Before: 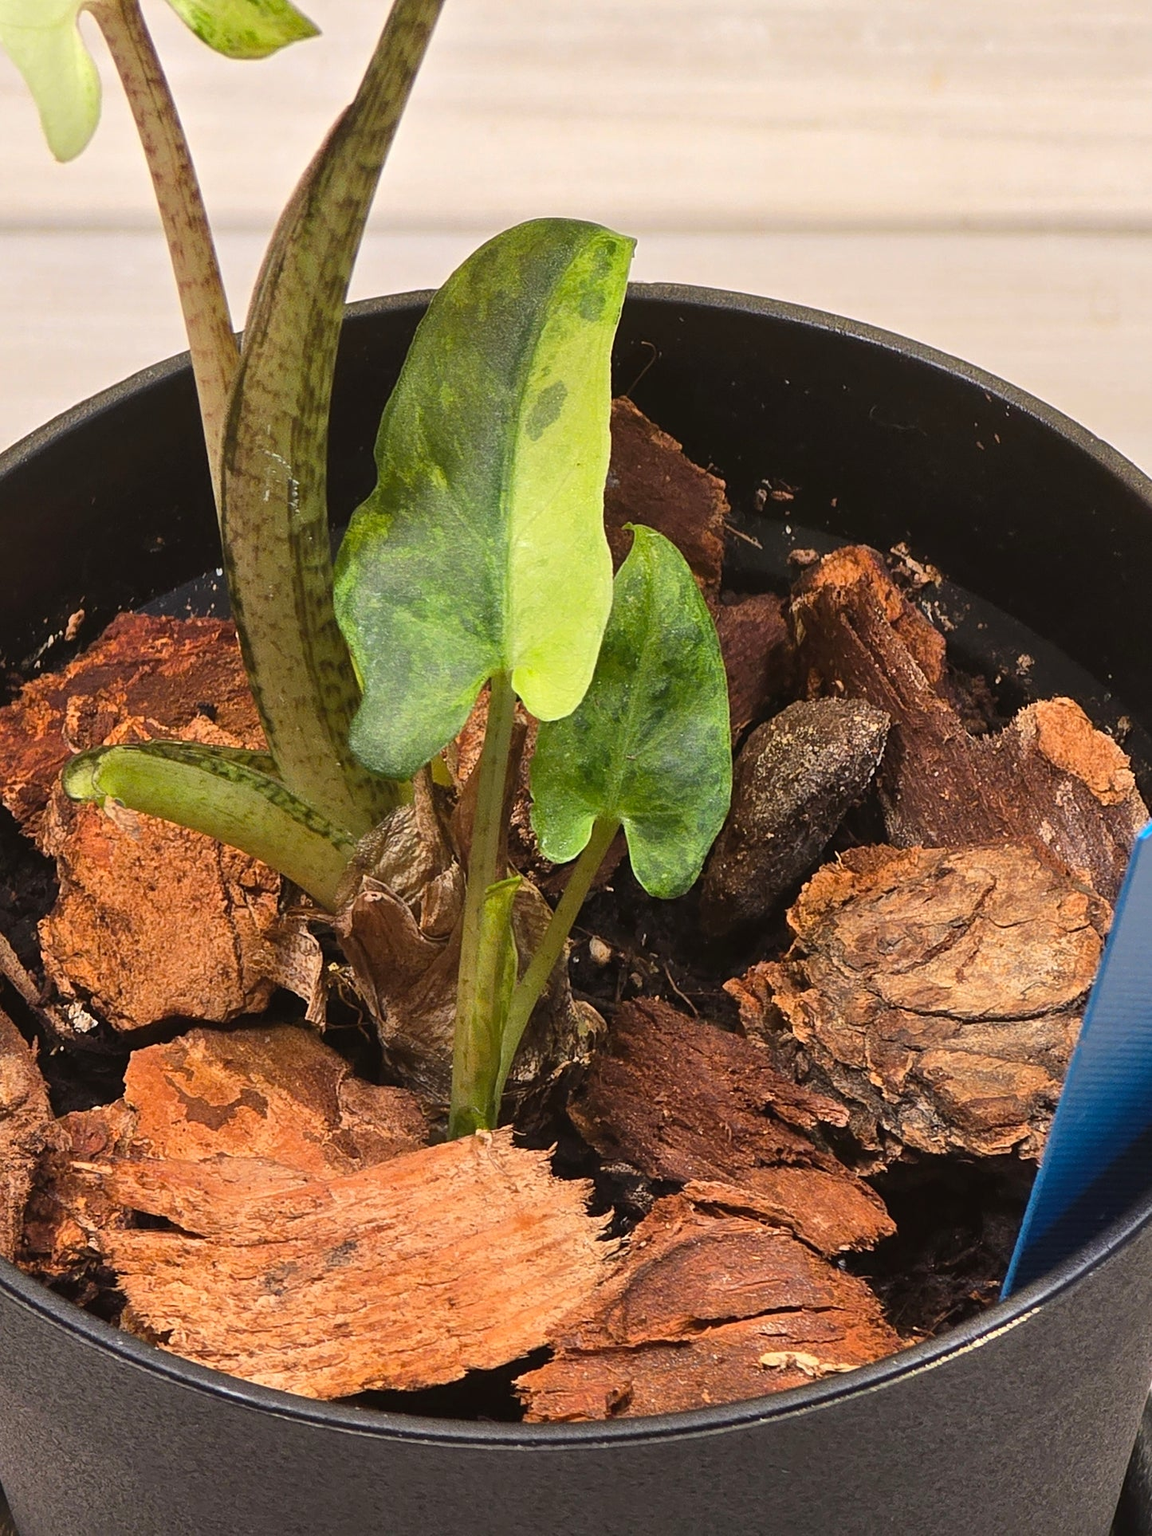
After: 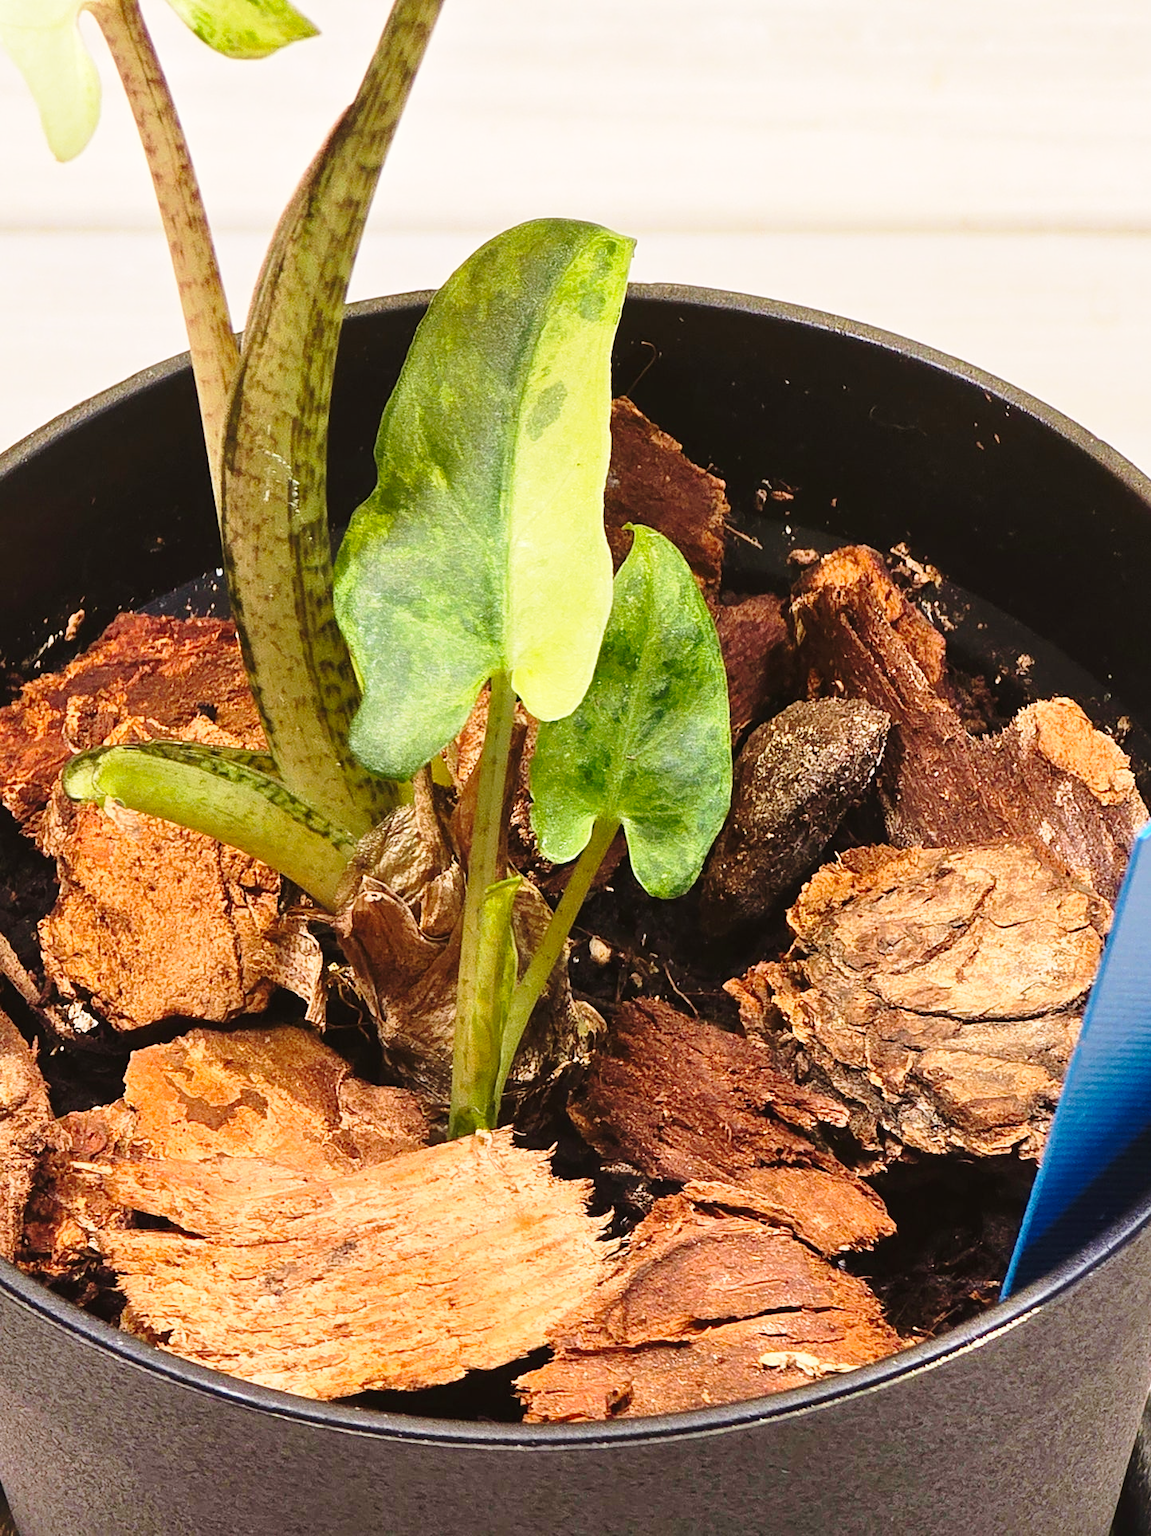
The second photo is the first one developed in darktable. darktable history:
velvia: on, module defaults
base curve: curves: ch0 [(0, 0) (0.028, 0.03) (0.121, 0.232) (0.46, 0.748) (0.859, 0.968) (1, 1)], preserve colors none
